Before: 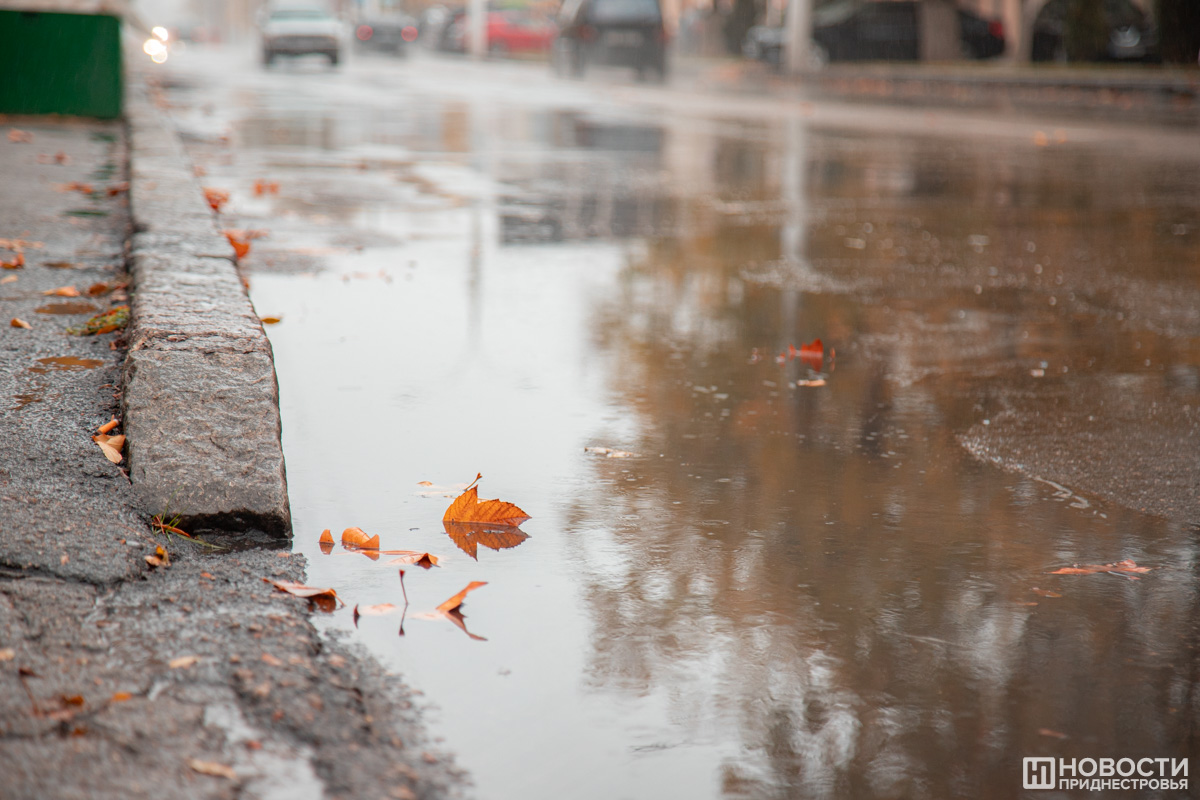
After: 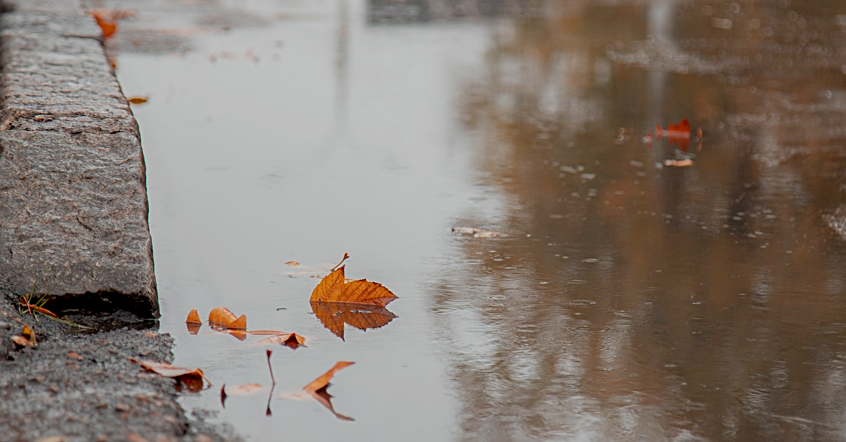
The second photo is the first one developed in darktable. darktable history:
exposure: black level correction 0.009, exposure -0.637 EV, compensate highlight preservation false
crop: left 11.123%, top 27.61%, right 18.3%, bottom 17.034%
sharpen: on, module defaults
